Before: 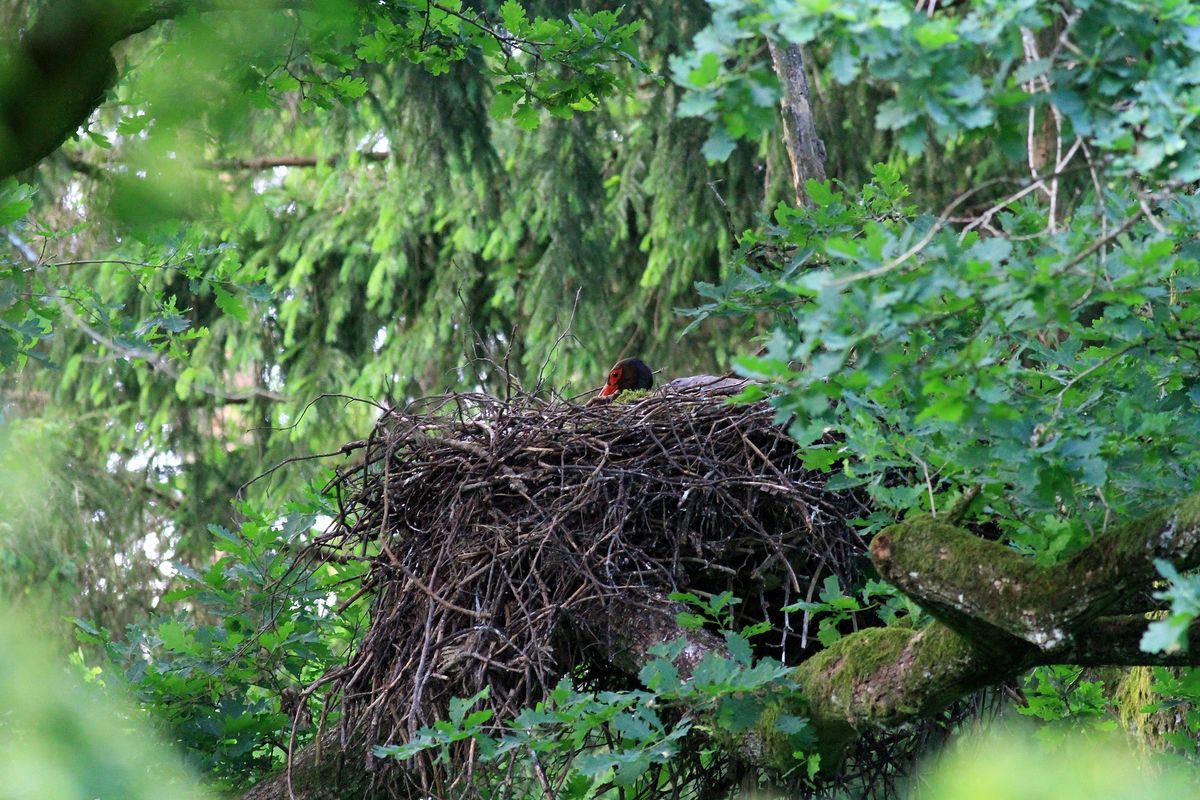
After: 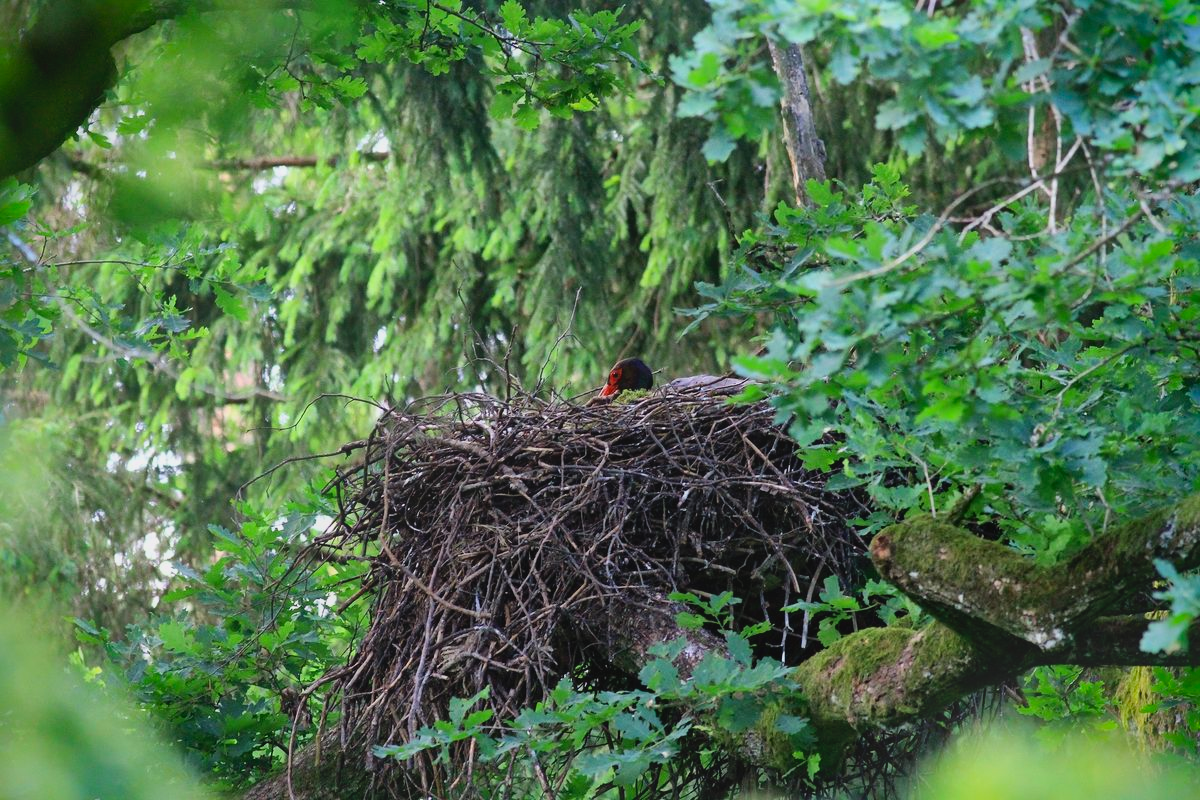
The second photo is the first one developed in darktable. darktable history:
exposure: exposure -0.153 EV, compensate highlight preservation false
lowpass: radius 0.1, contrast 0.85, saturation 1.1, unbound 0
bloom: on, module defaults
vignetting: fall-off start 88.53%, fall-off radius 44.2%, saturation 0.376, width/height ratio 1.161
local contrast: mode bilateral grid, contrast 20, coarseness 50, detail 150%, midtone range 0.2
